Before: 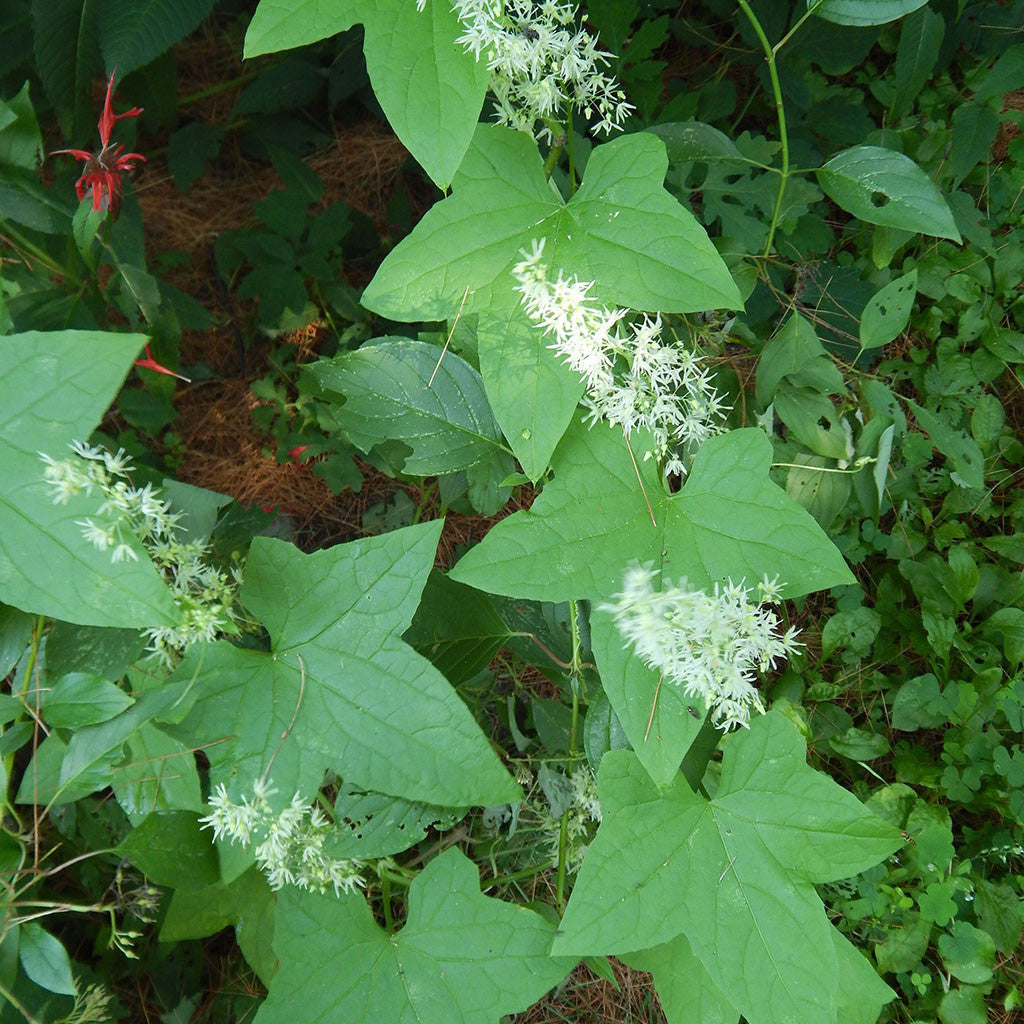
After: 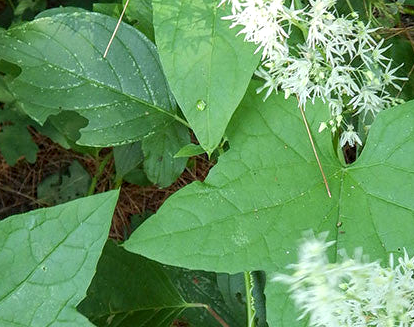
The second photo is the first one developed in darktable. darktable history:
local contrast: detail 130%
crop: left 31.751%, top 32.172%, right 27.8%, bottom 35.83%
